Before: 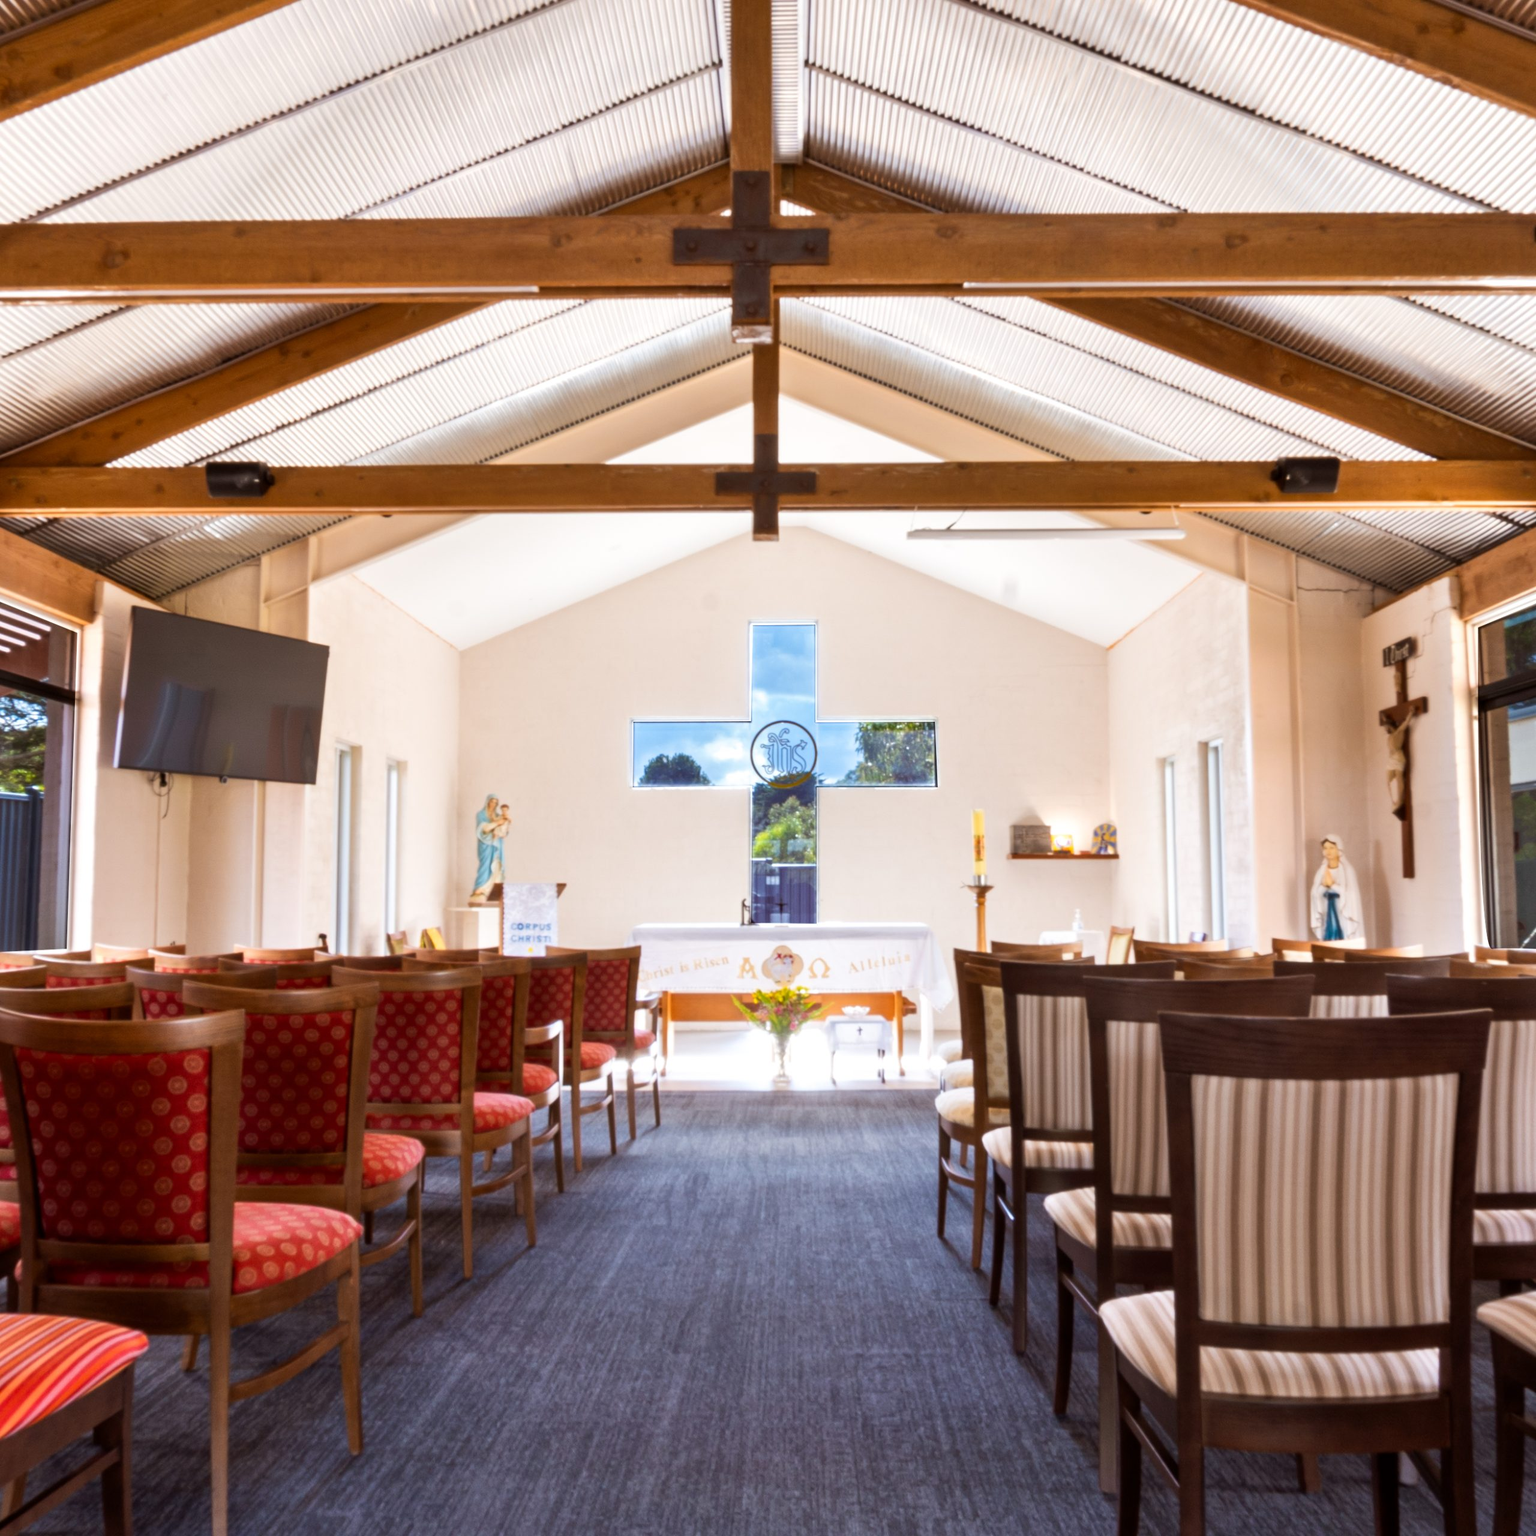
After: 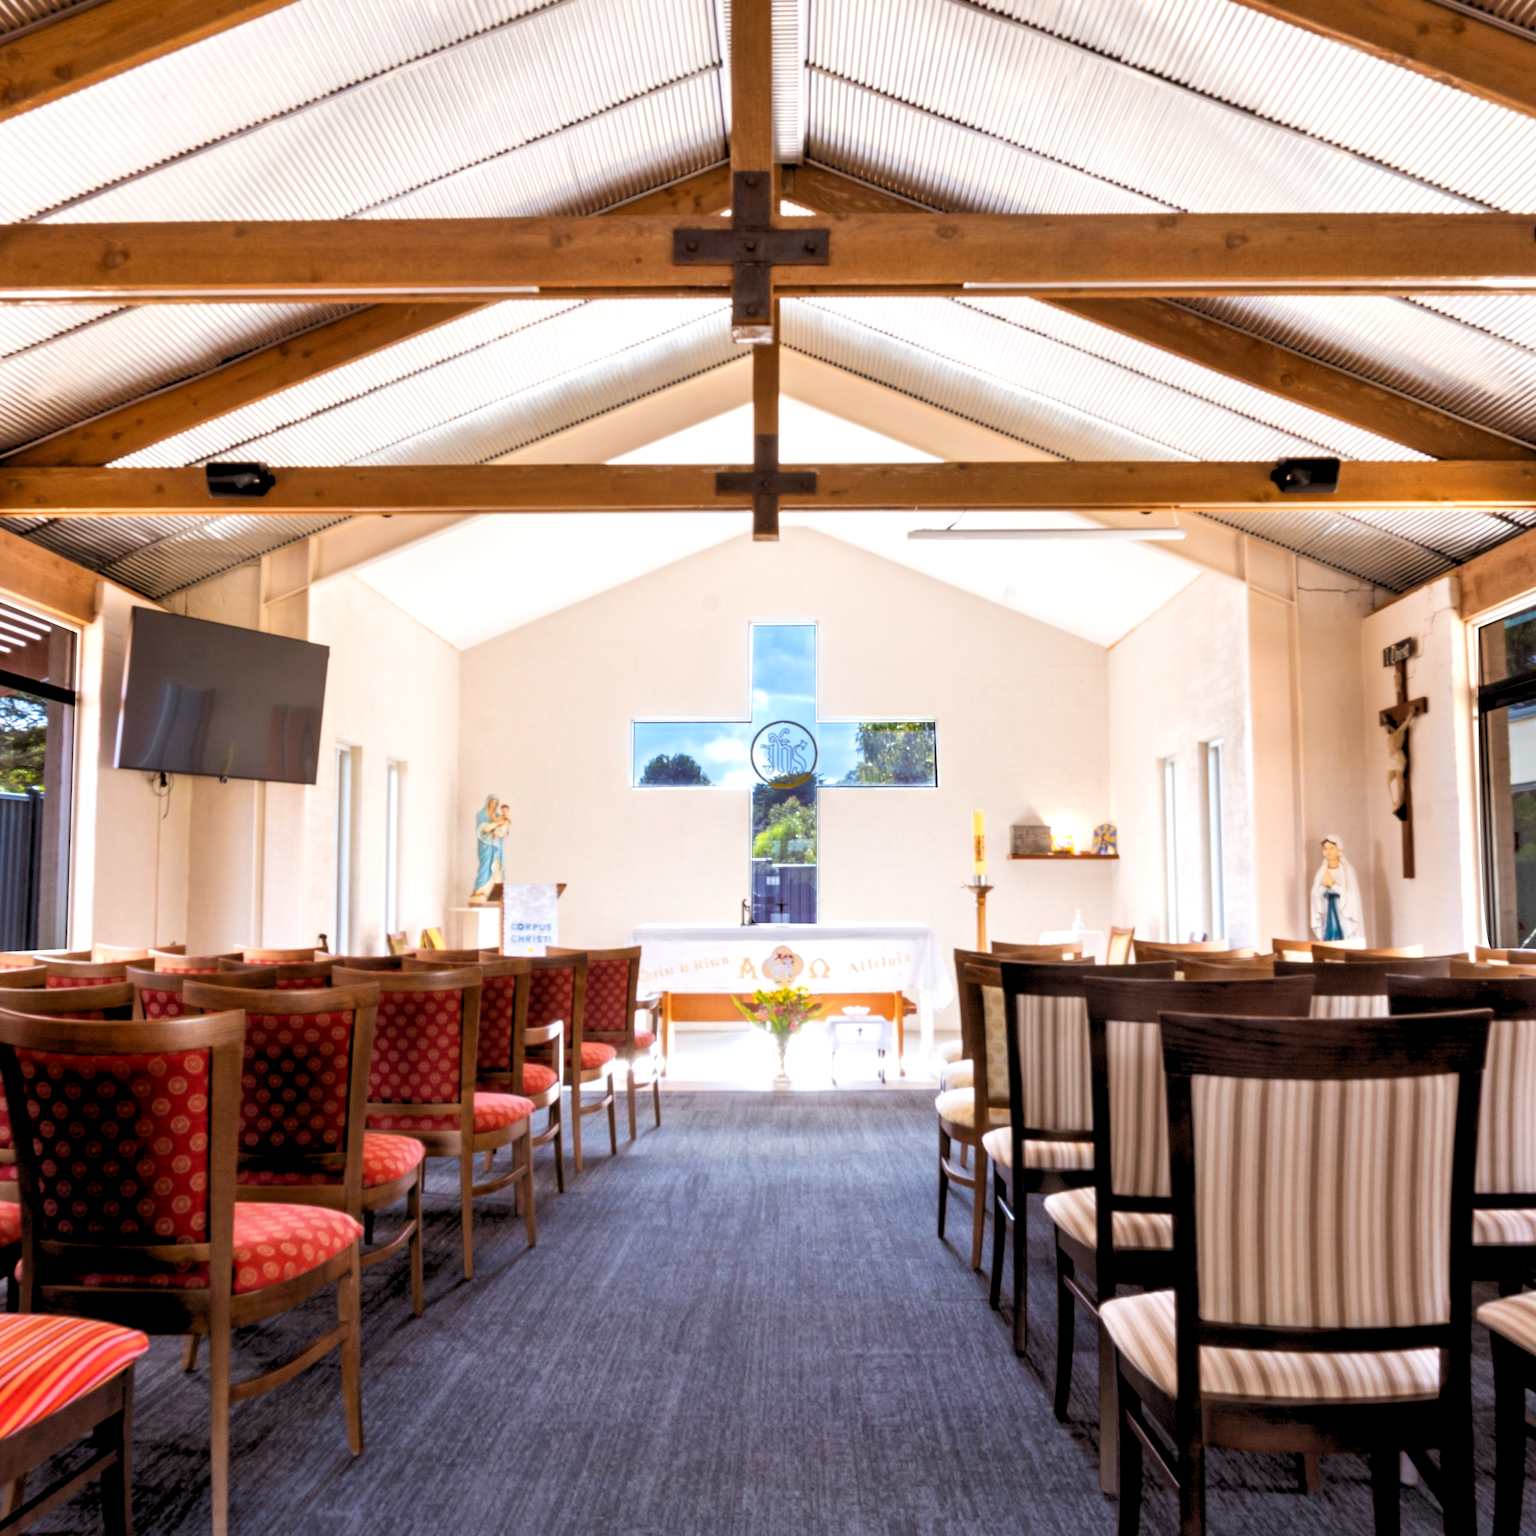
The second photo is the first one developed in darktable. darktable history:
rgb levels: levels [[0.013, 0.434, 0.89], [0, 0.5, 1], [0, 0.5, 1]]
